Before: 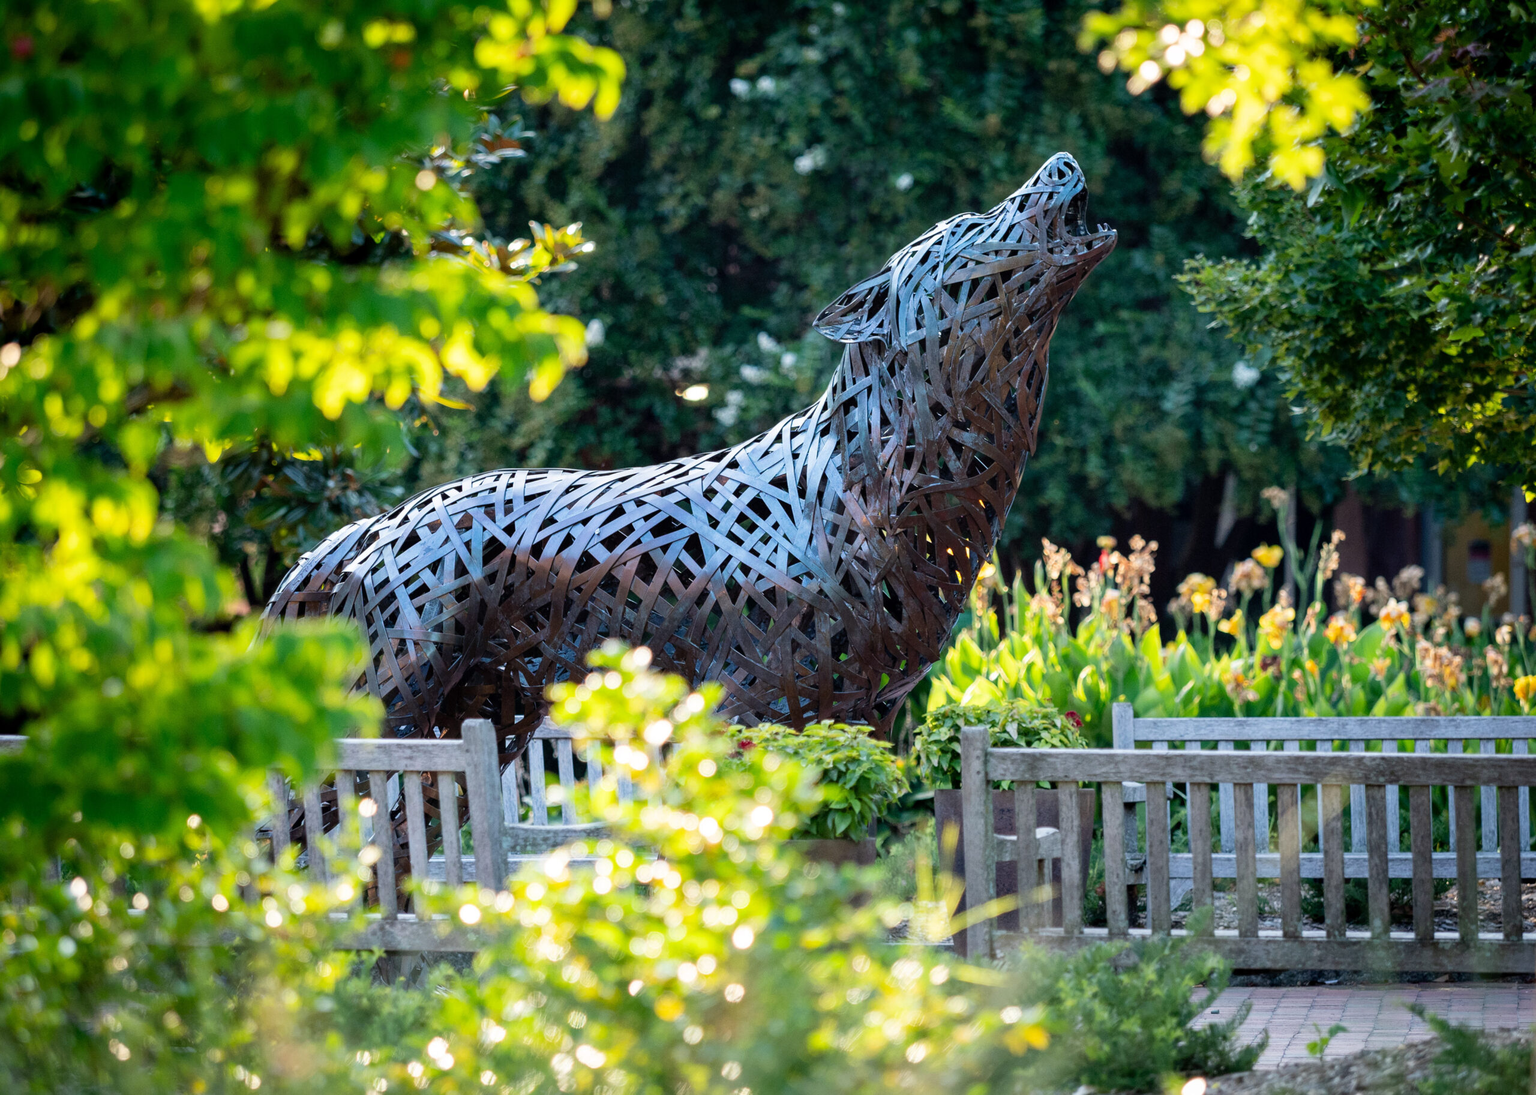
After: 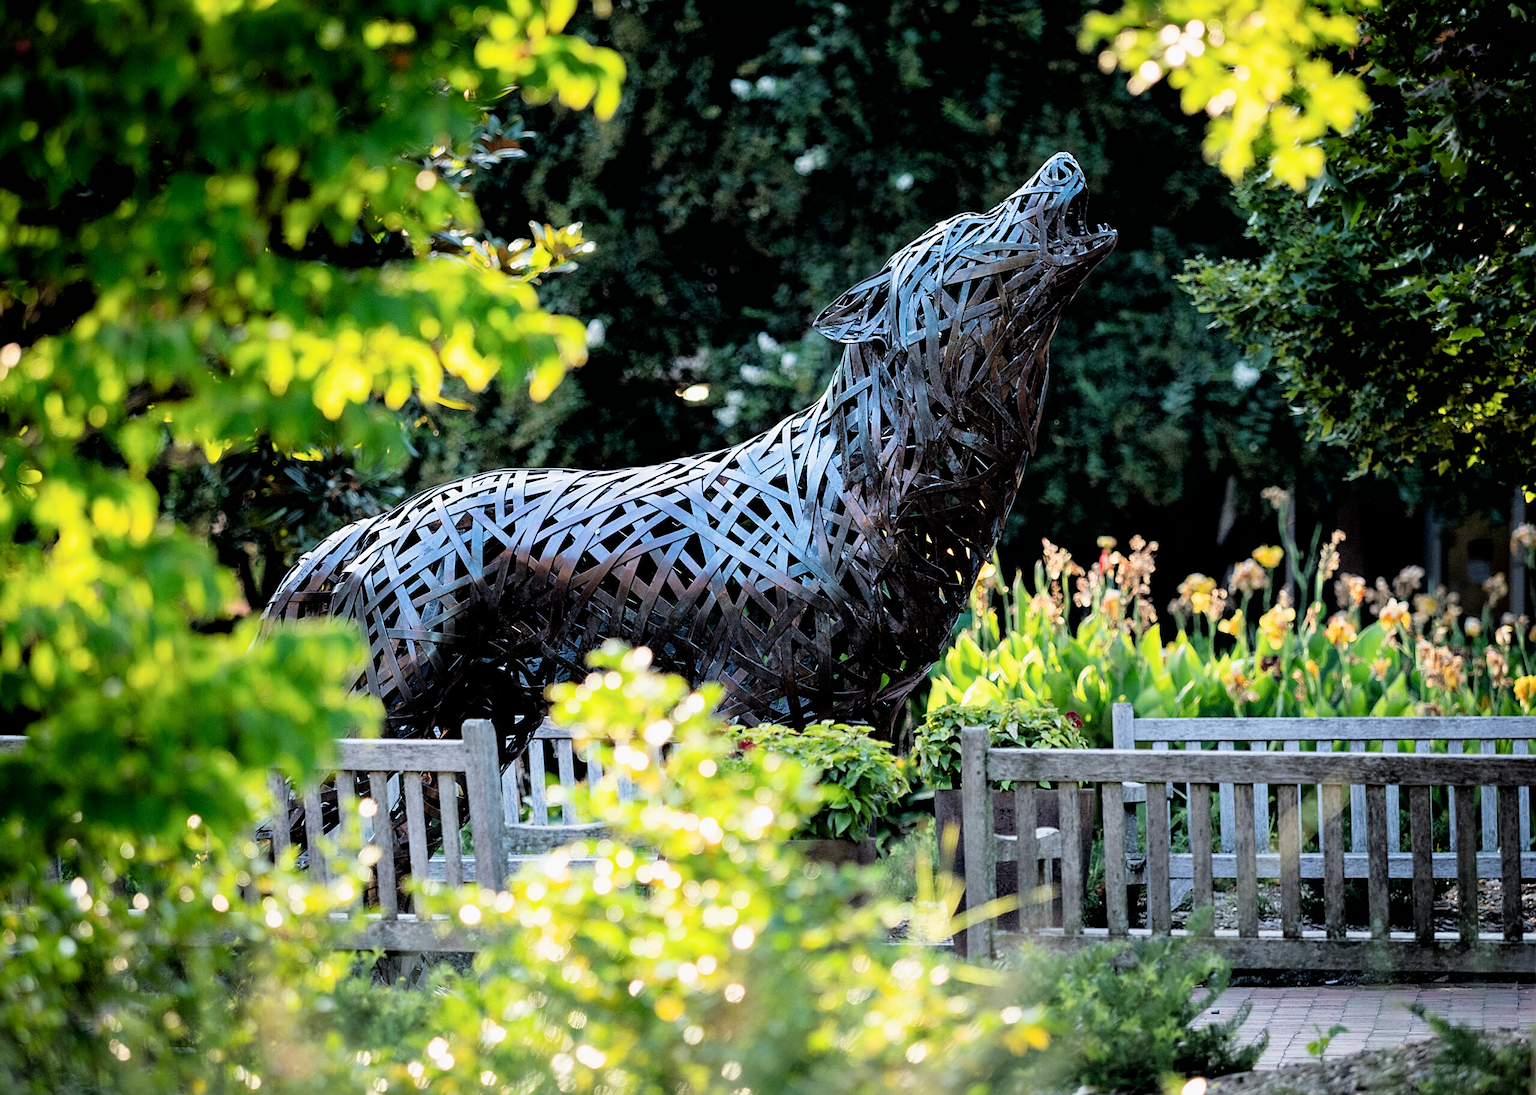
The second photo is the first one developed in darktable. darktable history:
sharpen: on, module defaults
filmic rgb: black relative exposure -3.72 EV, white relative exposure 2.77 EV, dynamic range scaling -5.88%, hardness 3.05
